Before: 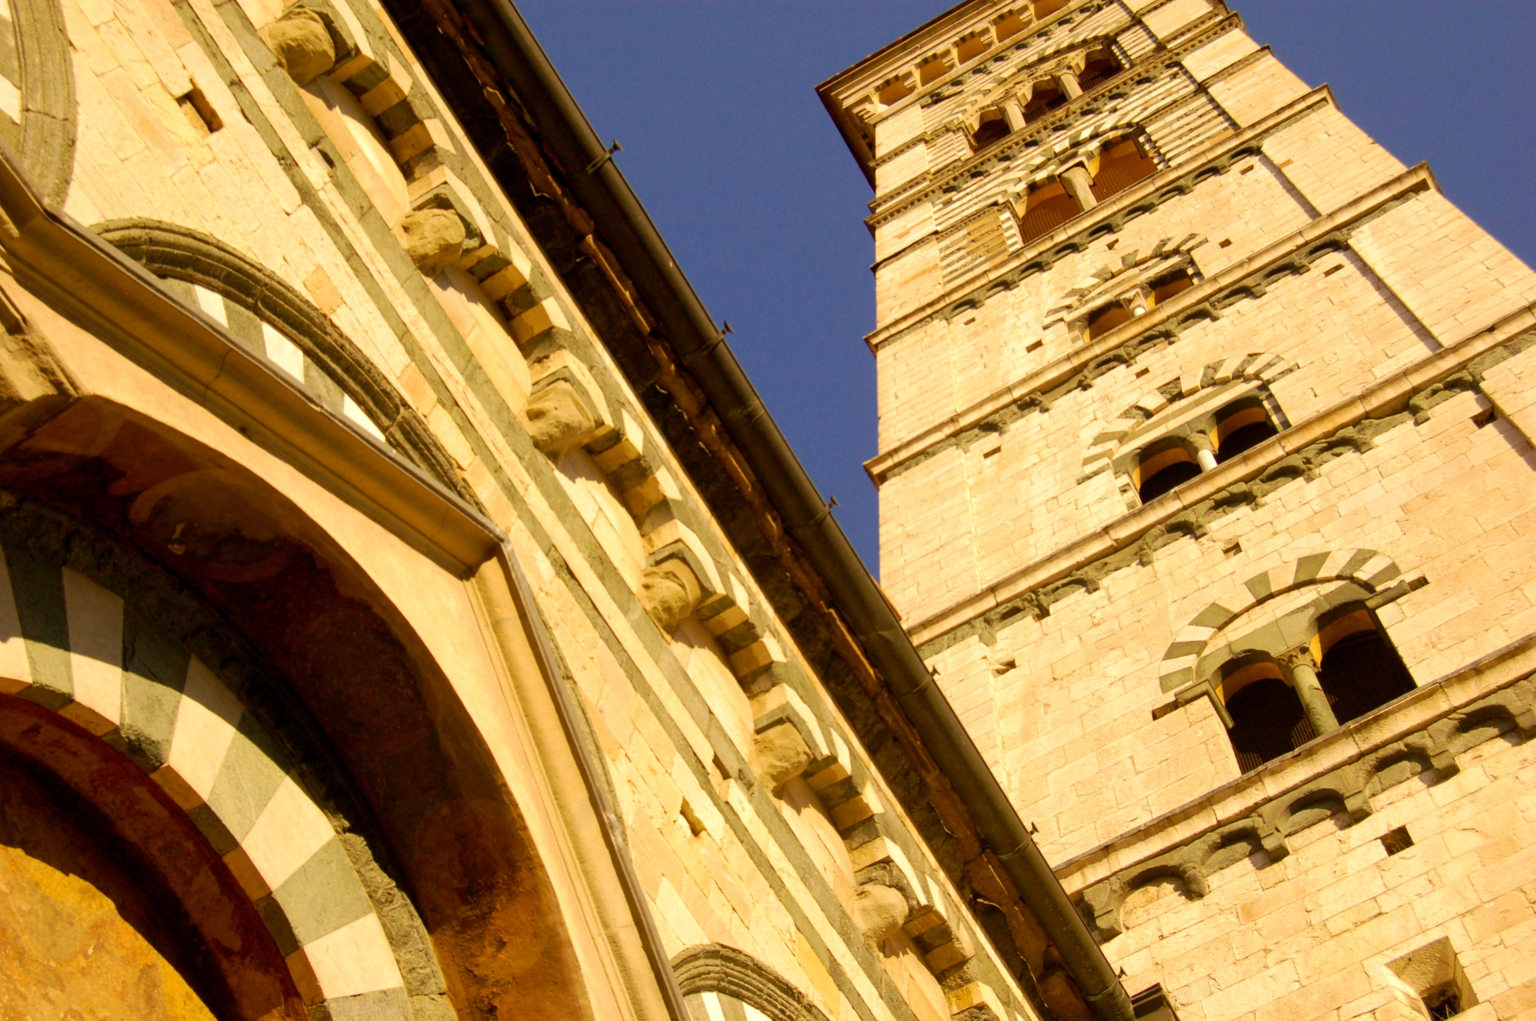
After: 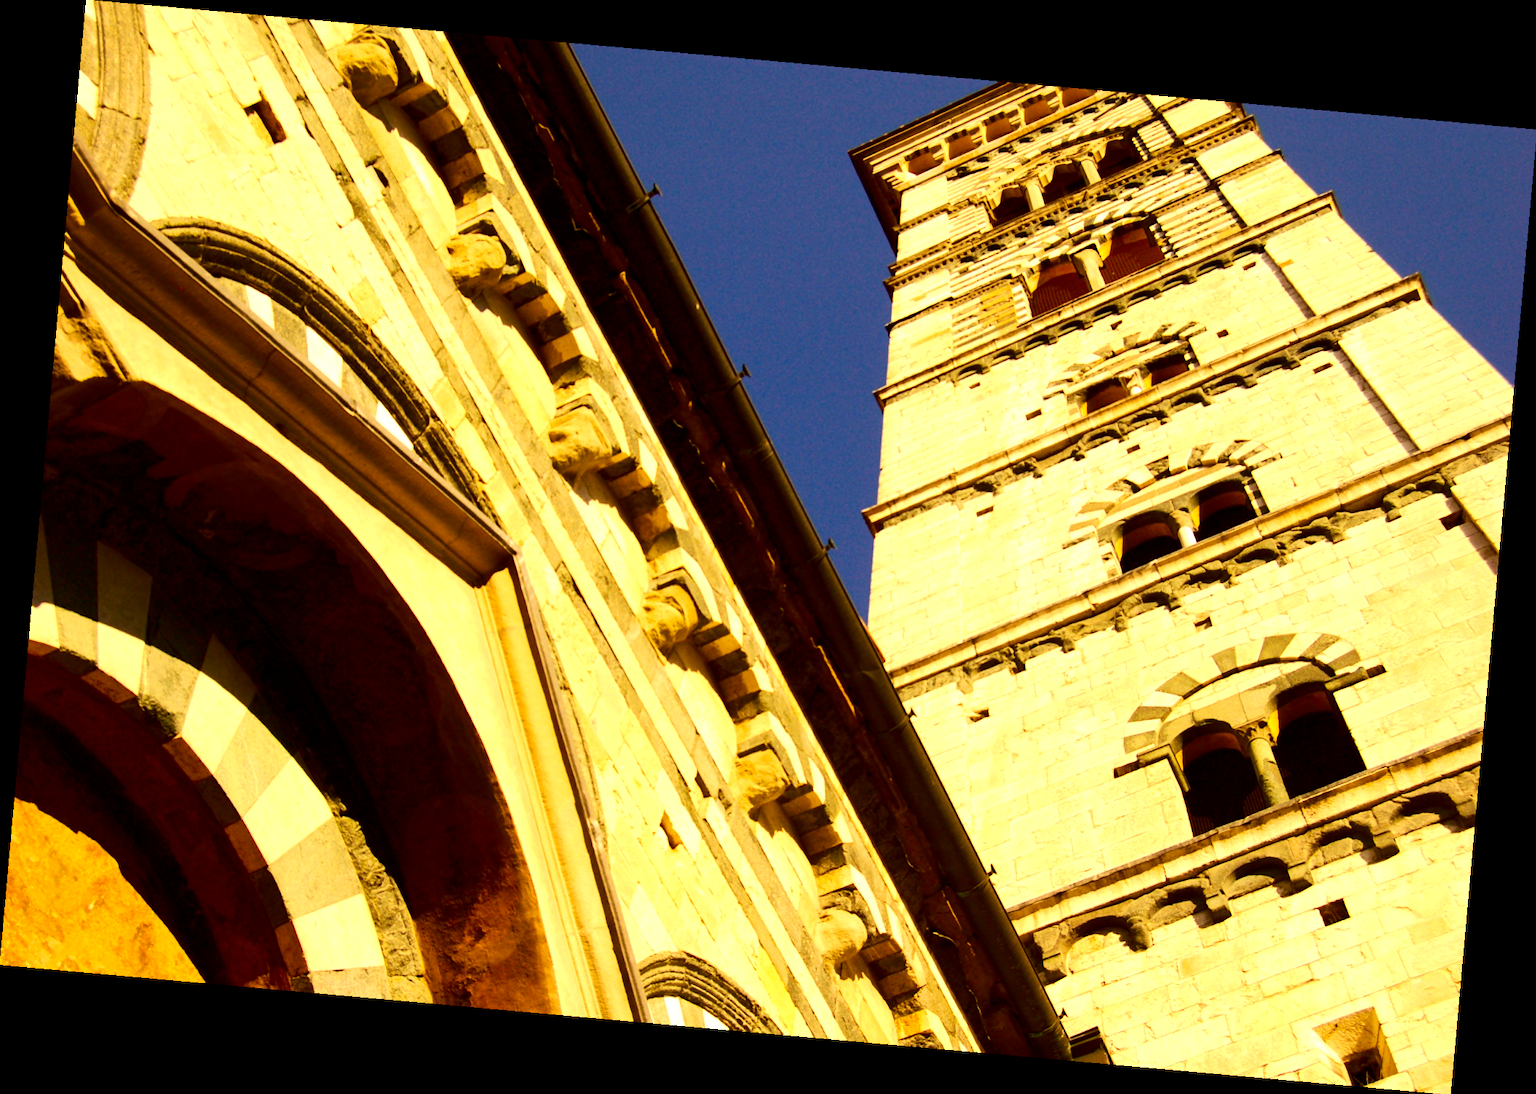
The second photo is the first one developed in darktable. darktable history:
tone equalizer: -8 EV -0.75 EV, -7 EV -0.7 EV, -6 EV -0.6 EV, -5 EV -0.4 EV, -3 EV 0.4 EV, -2 EV 0.6 EV, -1 EV 0.7 EV, +0 EV 0.75 EV, edges refinement/feathering 500, mask exposure compensation -1.57 EV, preserve details no
contrast brightness saturation: contrast 0.19, brightness -0.11, saturation 0.21
rotate and perspective: rotation 5.12°, automatic cropping off
